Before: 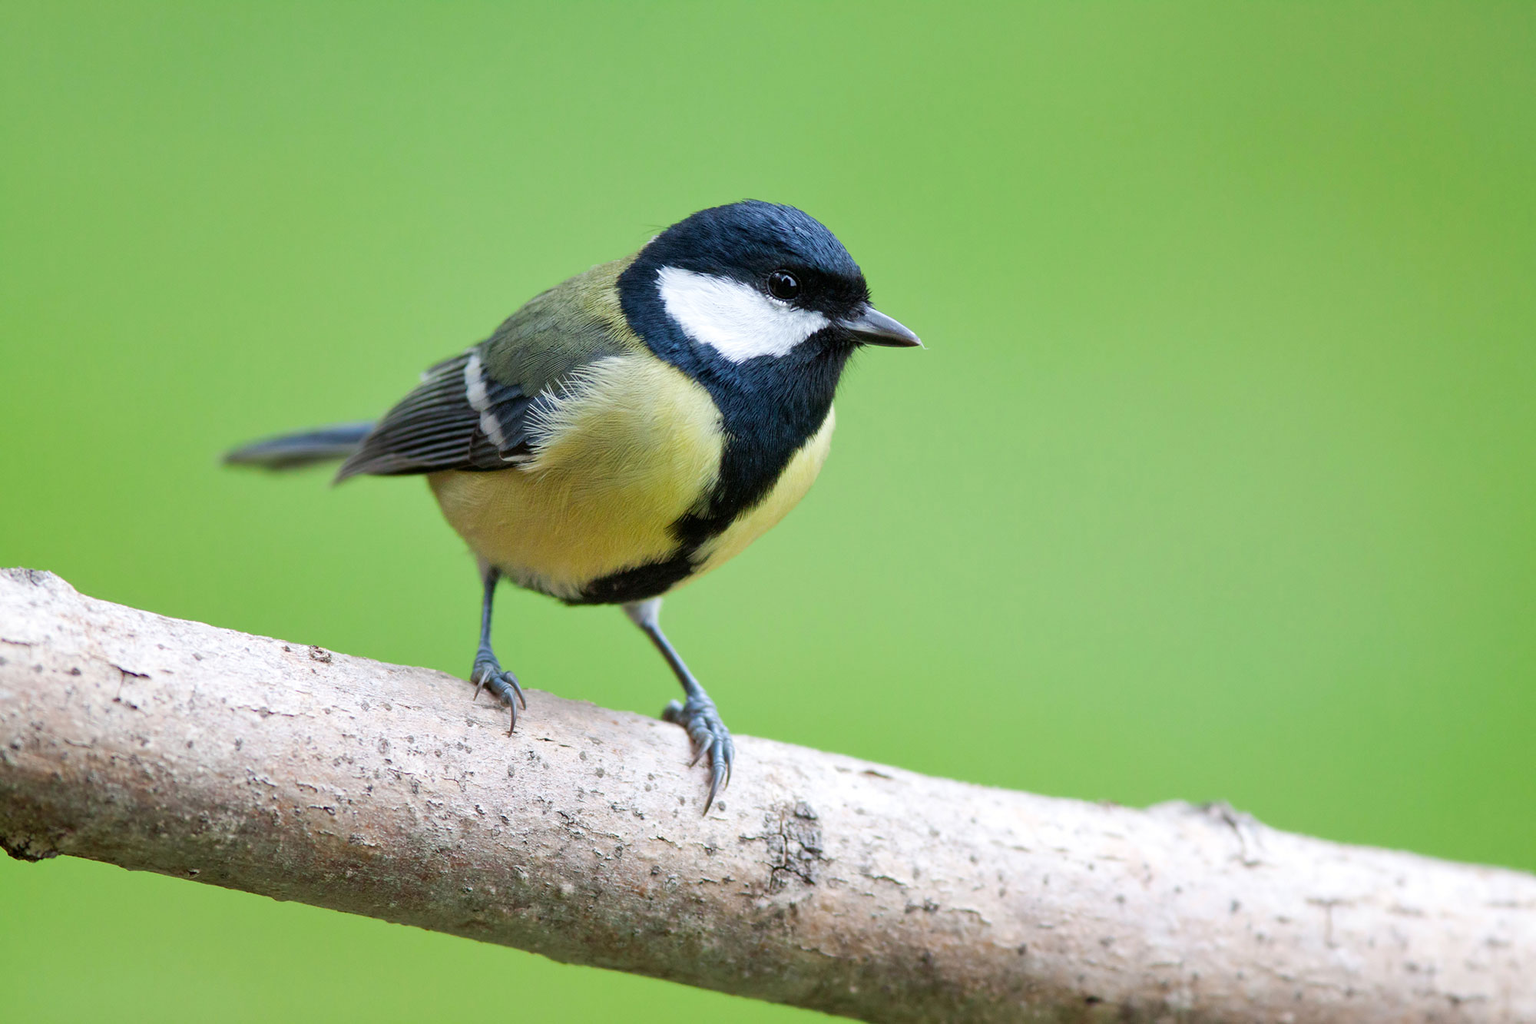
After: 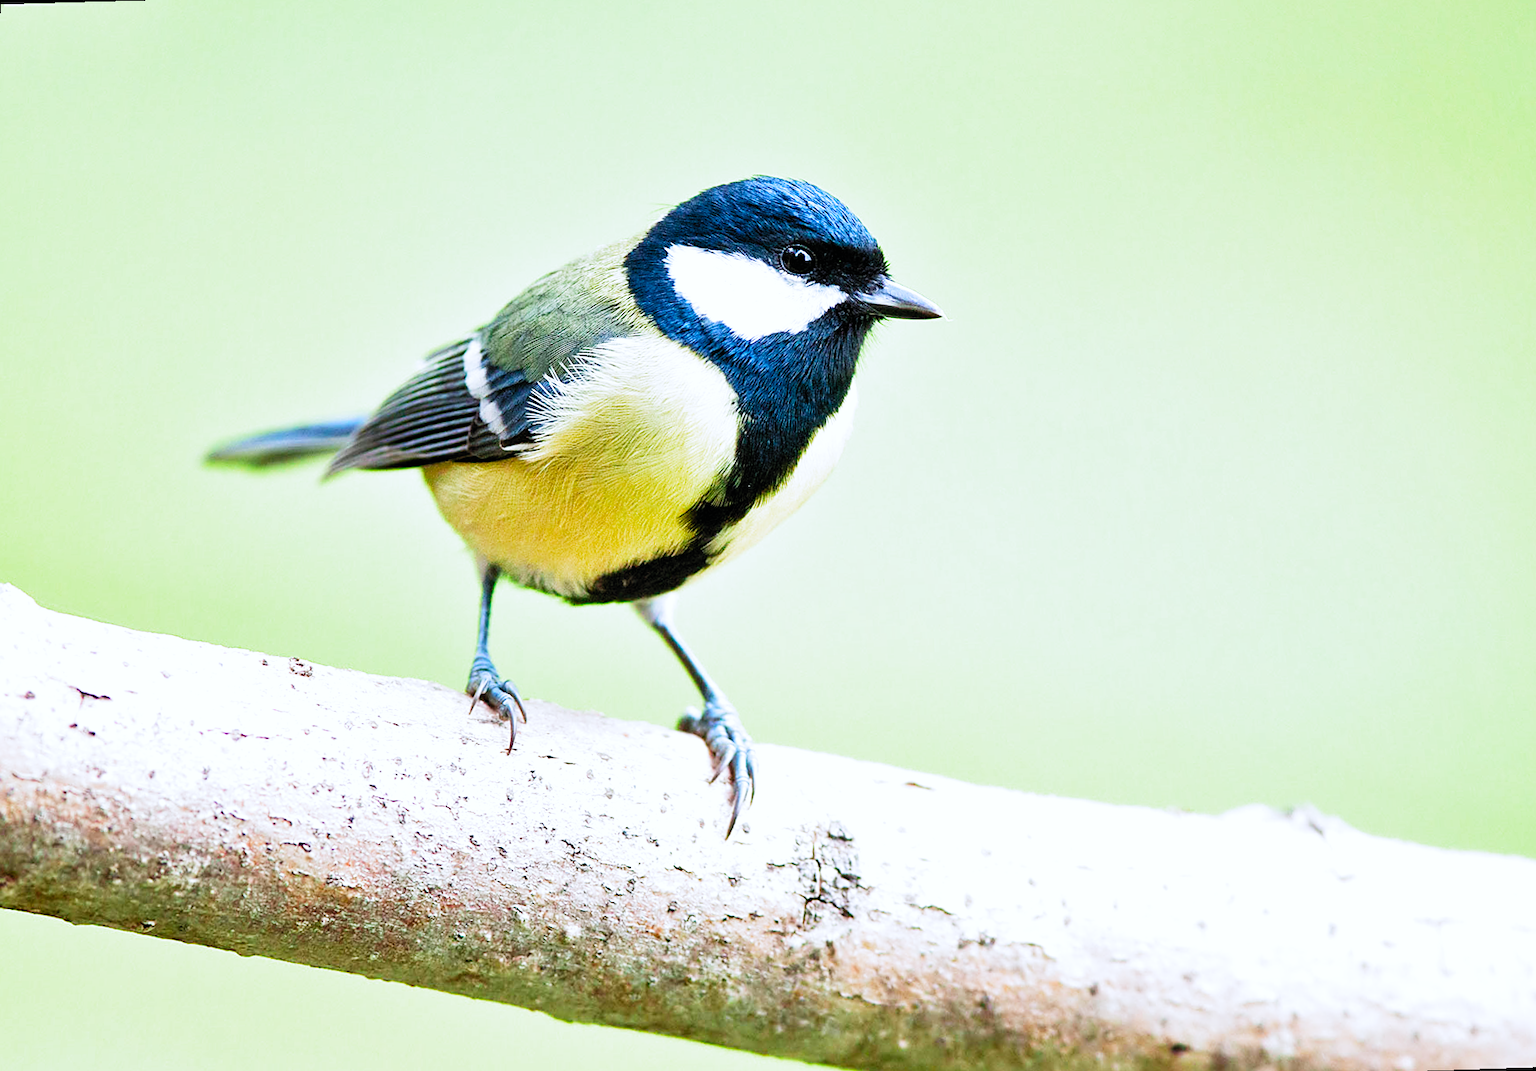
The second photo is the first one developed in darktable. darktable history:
contrast brightness saturation: contrast 0.2, brightness 0.16, saturation 0.22
sharpen: on, module defaults
tone equalizer: -8 EV 1 EV, -7 EV 1 EV, -6 EV 1 EV, -5 EV 1 EV, -4 EV 1 EV, -3 EV 0.75 EV, -2 EV 0.5 EV, -1 EV 0.25 EV
exposure: black level correction 0.001, exposure 0.5 EV, compensate exposure bias true, compensate highlight preservation false
rotate and perspective: rotation -1.68°, lens shift (vertical) -0.146, crop left 0.049, crop right 0.912, crop top 0.032, crop bottom 0.96
filmic rgb: black relative exposure -6.43 EV, white relative exposure 2.43 EV, threshold 3 EV, hardness 5.27, latitude 0.1%, contrast 1.425, highlights saturation mix 2%, preserve chrominance no, color science v5 (2021), contrast in shadows safe, contrast in highlights safe, enable highlight reconstruction true
color correction: highlights a* -0.137, highlights b* -5.91, shadows a* -0.137, shadows b* -0.137
